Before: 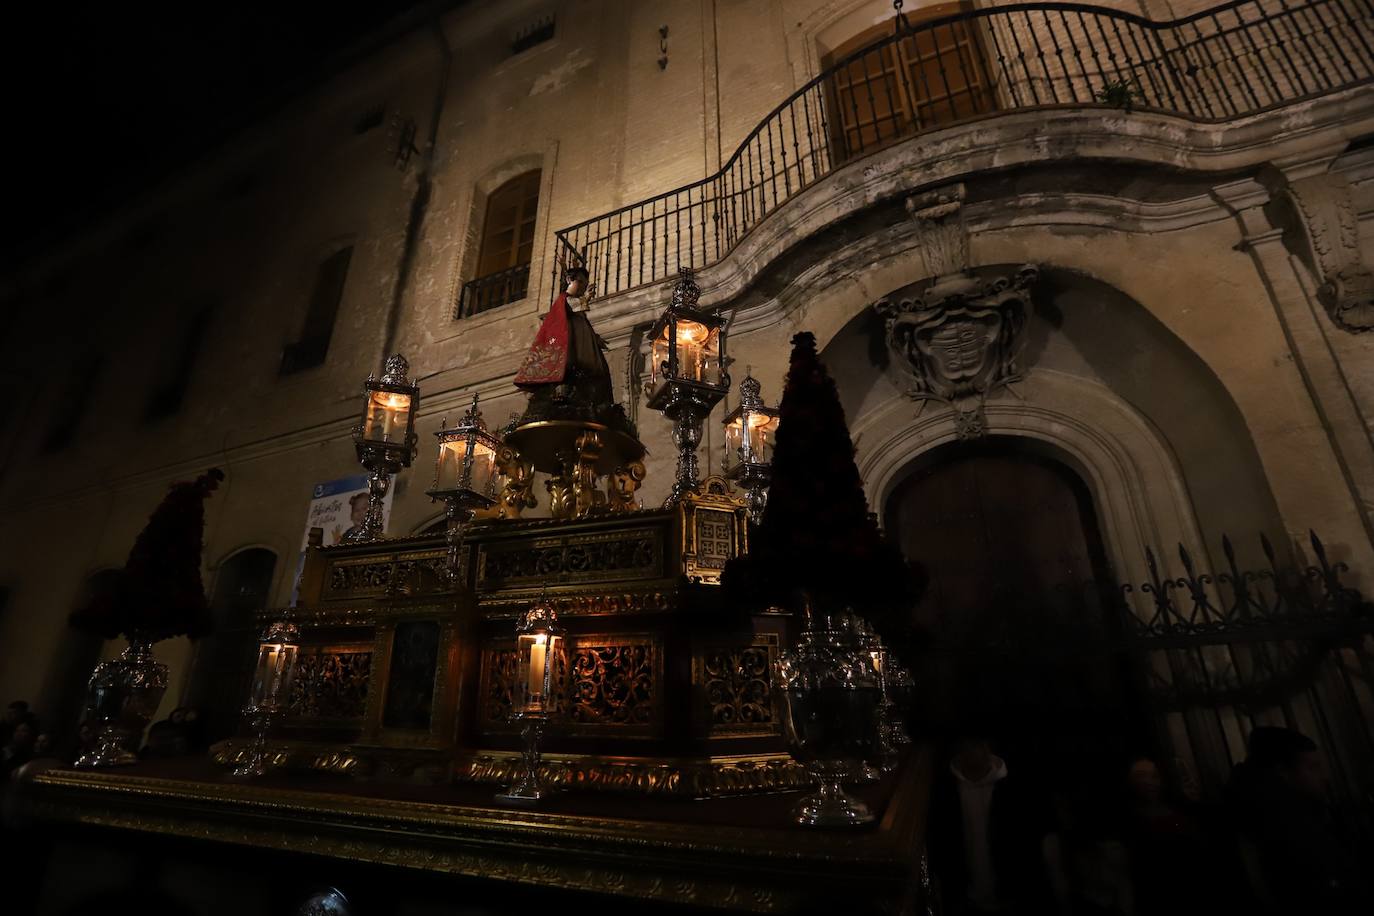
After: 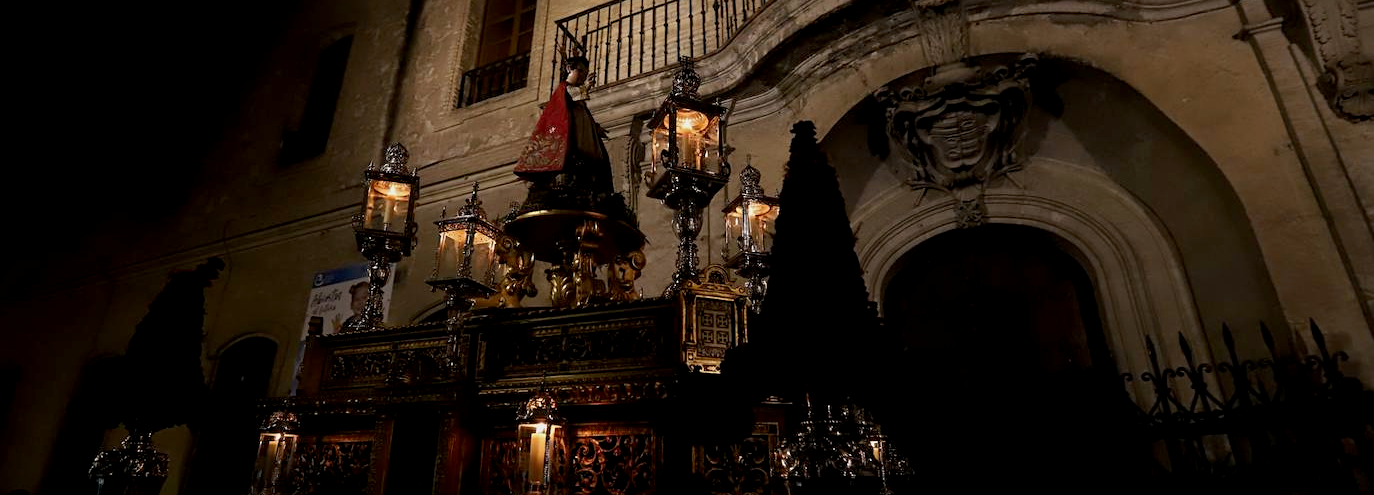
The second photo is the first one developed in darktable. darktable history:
sharpen: amount 0.203
exposure: black level correction 0.006, exposure -0.22 EV, compensate exposure bias true, compensate highlight preservation false
crop and rotate: top 23.048%, bottom 22.896%
